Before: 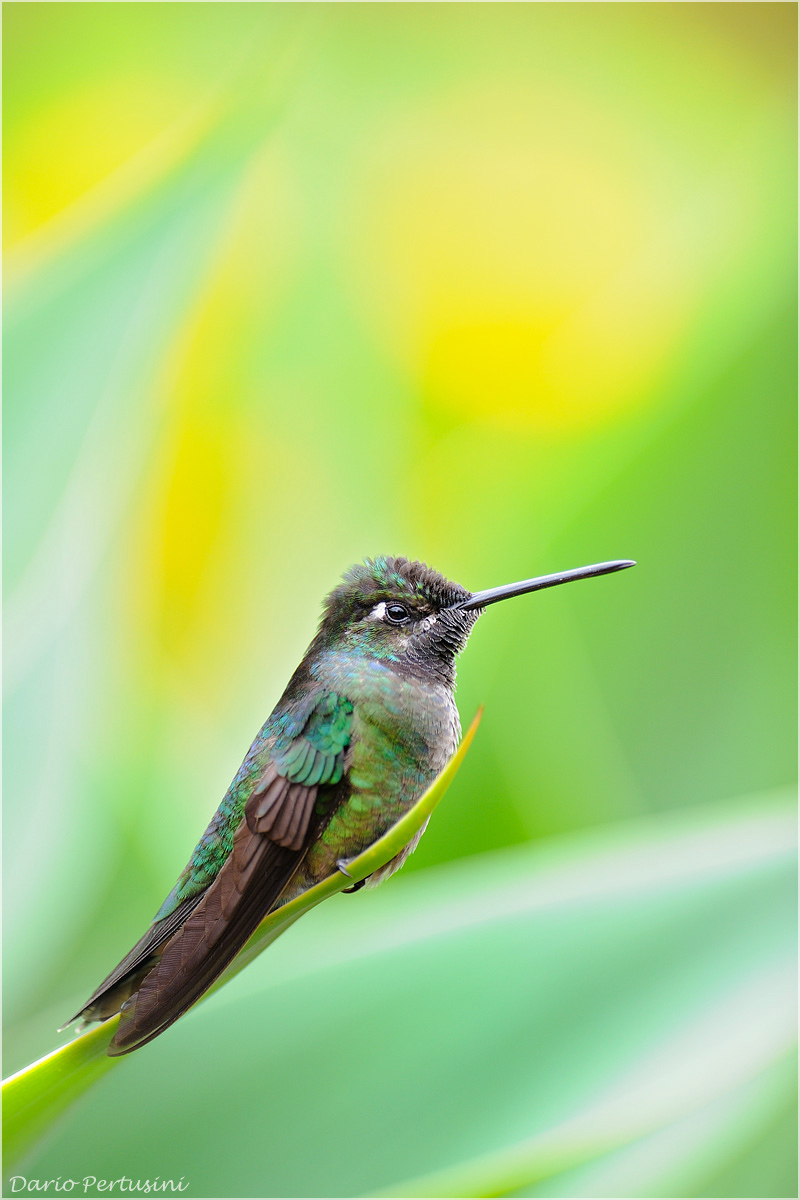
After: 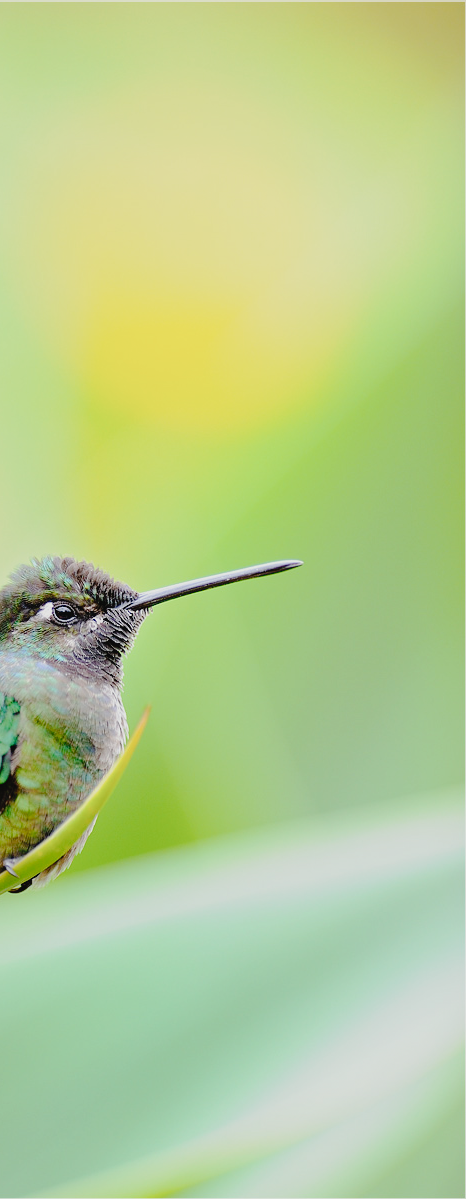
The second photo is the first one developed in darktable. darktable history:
crop: left 41.687%
tone curve: curves: ch0 [(0.001, 0.029) (0.084, 0.074) (0.162, 0.165) (0.304, 0.382) (0.466, 0.576) (0.654, 0.741) (0.848, 0.906) (0.984, 0.963)]; ch1 [(0, 0) (0.34, 0.235) (0.46, 0.46) (0.515, 0.502) (0.553, 0.567) (0.764, 0.815) (1, 1)]; ch2 [(0, 0) (0.44, 0.458) (0.479, 0.492) (0.524, 0.507) (0.547, 0.579) (0.673, 0.712) (1, 1)], preserve colors none
filmic rgb: middle gray luminance 18.37%, black relative exposure -10.44 EV, white relative exposure 3.42 EV, target black luminance 0%, hardness 6.04, latitude 98.92%, contrast 0.843, shadows ↔ highlights balance 0.425%, preserve chrominance no, color science v5 (2021), contrast in shadows safe, contrast in highlights safe, enable highlight reconstruction true
